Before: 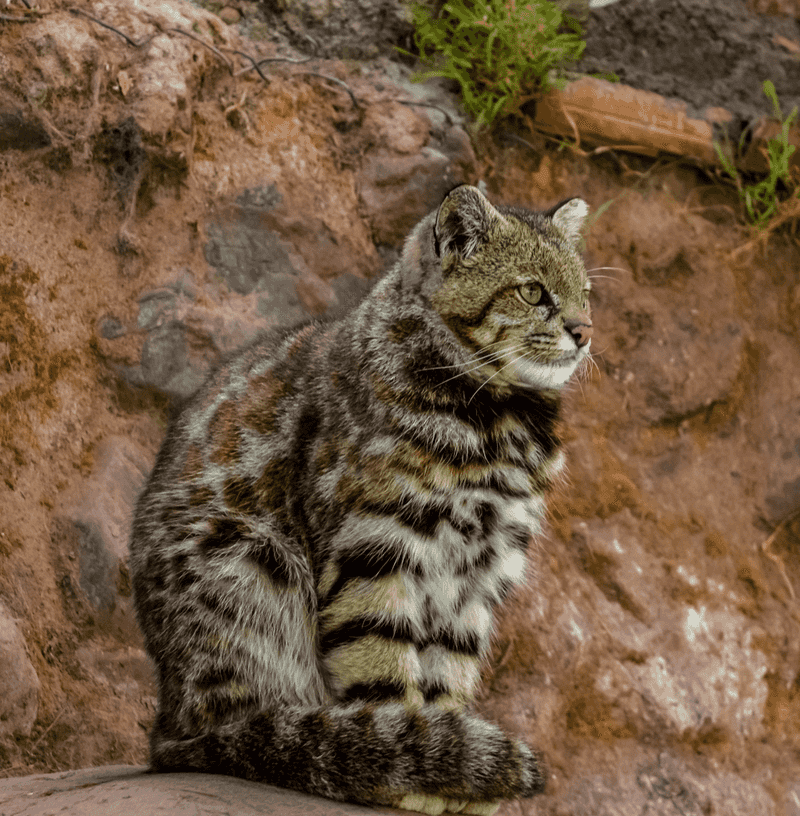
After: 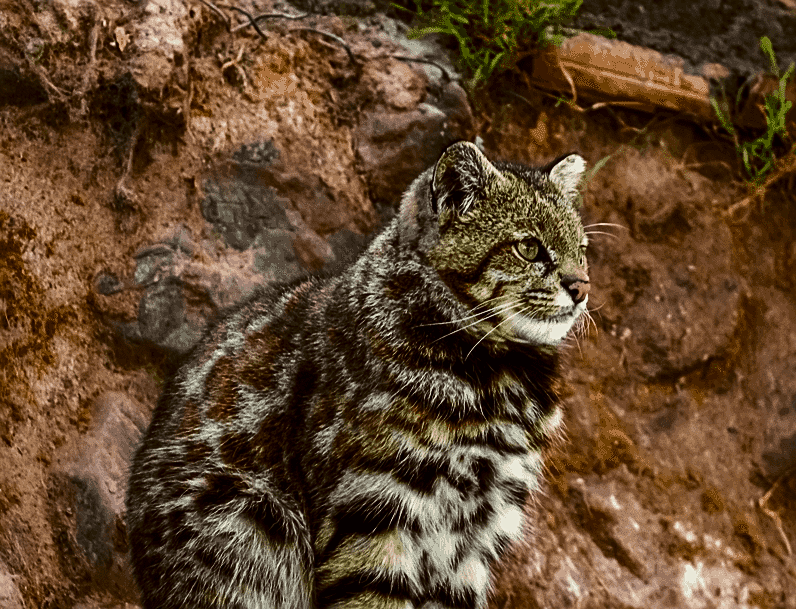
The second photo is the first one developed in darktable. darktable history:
sharpen: on, module defaults
crop: left 0.387%, top 5.469%, bottom 19.809%
contrast brightness saturation: contrast 0.32, brightness -0.08, saturation 0.17
